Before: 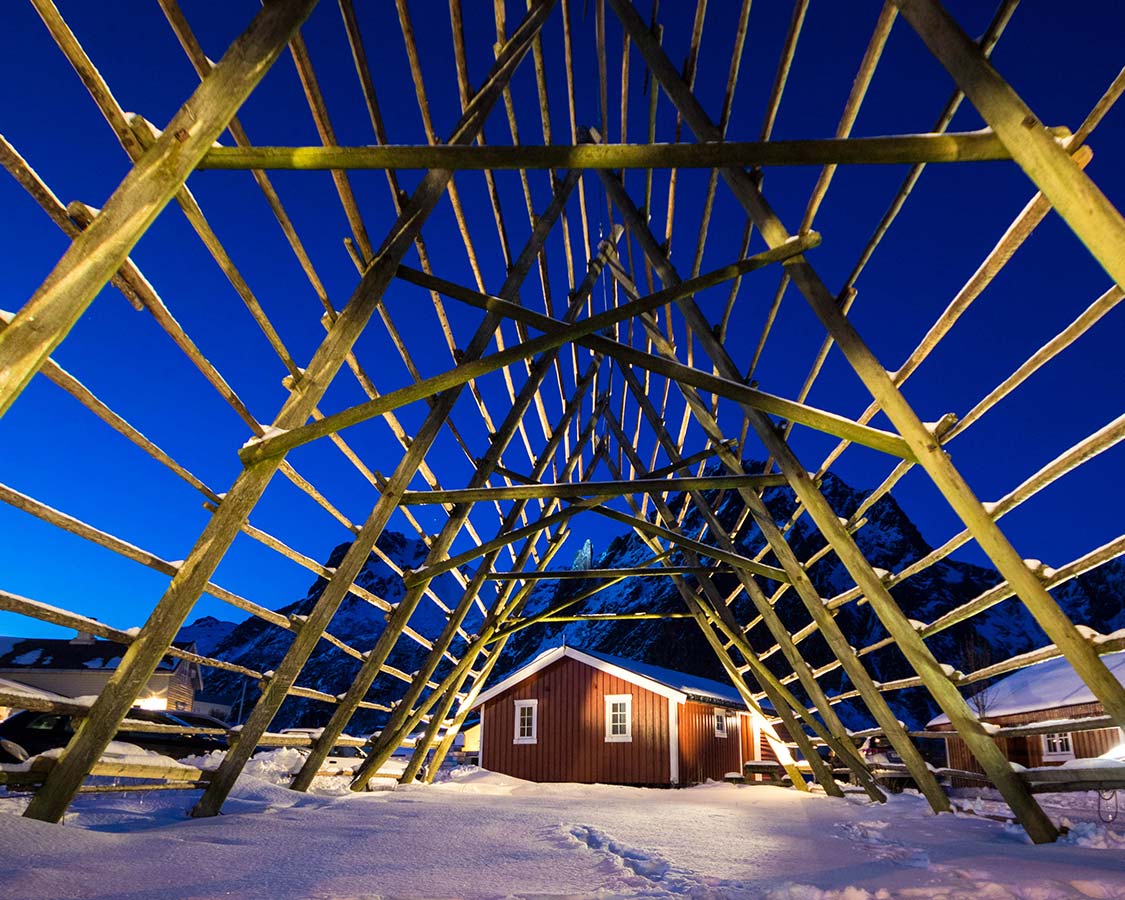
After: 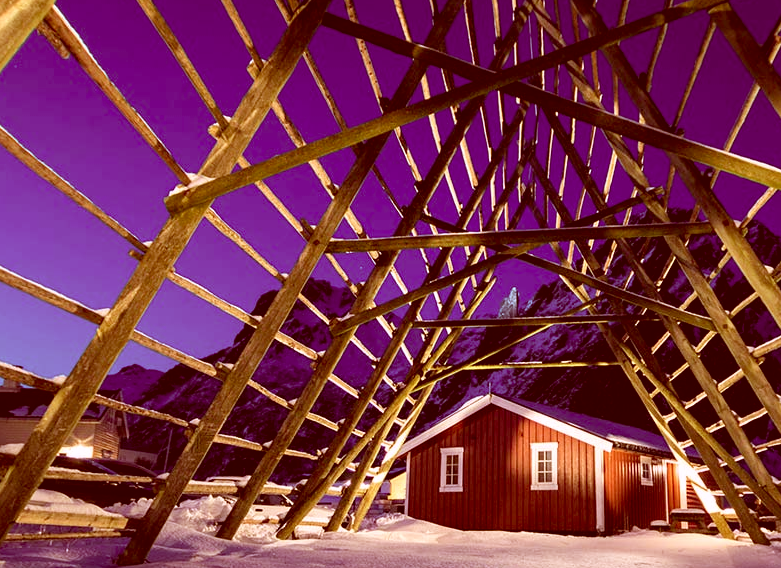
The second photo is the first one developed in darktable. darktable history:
color correction: highlights a* 9.25, highlights b* 9.07, shadows a* 39.42, shadows b* 39.41, saturation 0.798
color calibration: x 0.37, y 0.382, temperature 4311.03 K, saturation algorithm version 1 (2020)
crop: left 6.581%, top 28.034%, right 23.909%, bottom 8.755%
